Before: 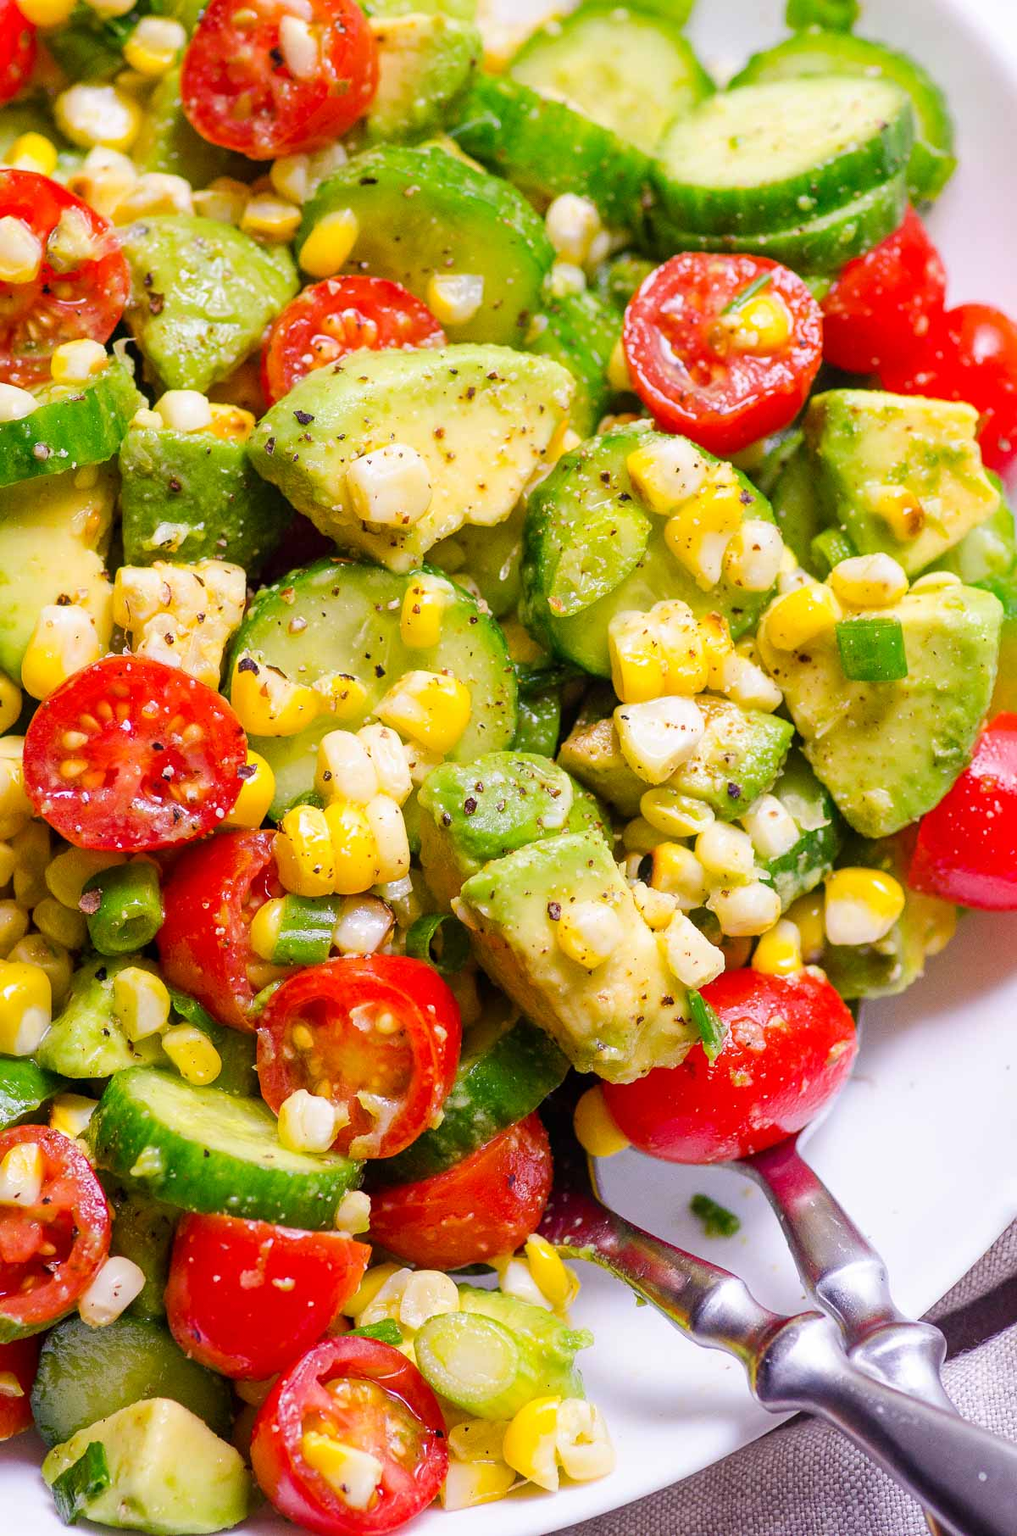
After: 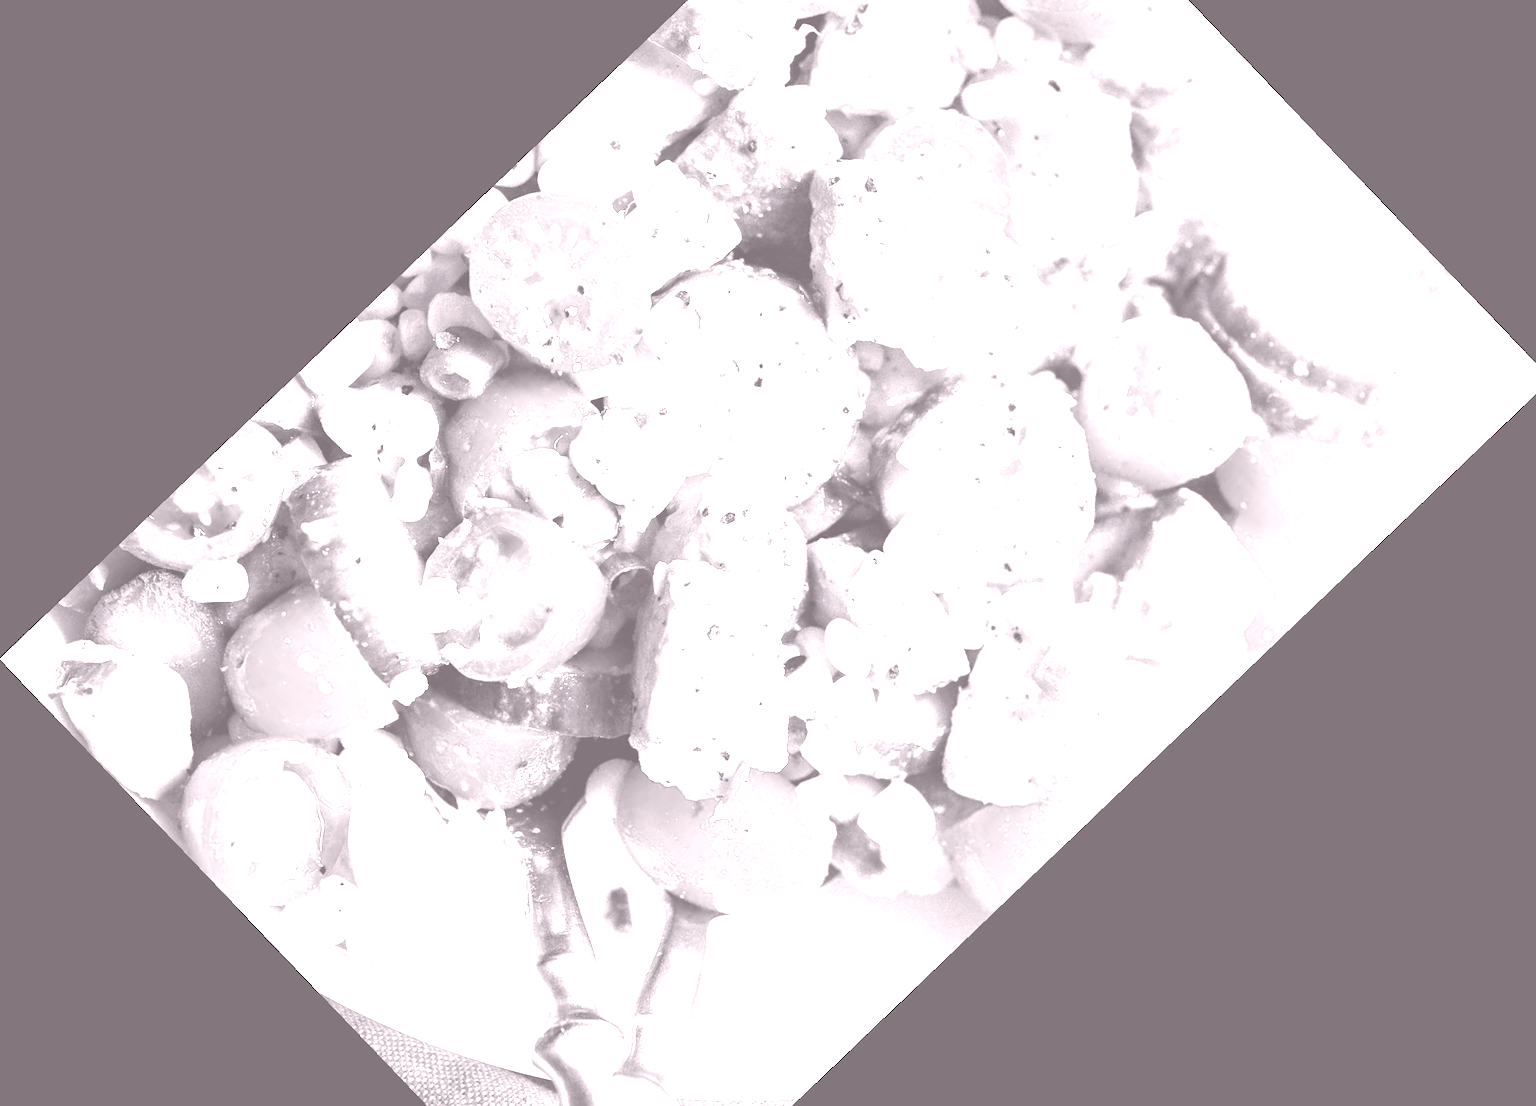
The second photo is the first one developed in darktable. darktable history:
crop and rotate: angle -46.26°, top 16.234%, right 0.912%, bottom 11.704%
tone equalizer: -8 EV 0.001 EV, -7 EV -0.002 EV, -6 EV 0.002 EV, -5 EV -0.03 EV, -4 EV -0.116 EV, -3 EV -0.169 EV, -2 EV 0.24 EV, -1 EV 0.702 EV, +0 EV 0.493 EV
local contrast: mode bilateral grid, contrast 20, coarseness 100, detail 150%, midtone range 0.2
colorize: hue 25.2°, saturation 83%, source mix 82%, lightness 79%, version 1
color balance rgb: perceptual saturation grading › global saturation 25%, global vibrance 20%
